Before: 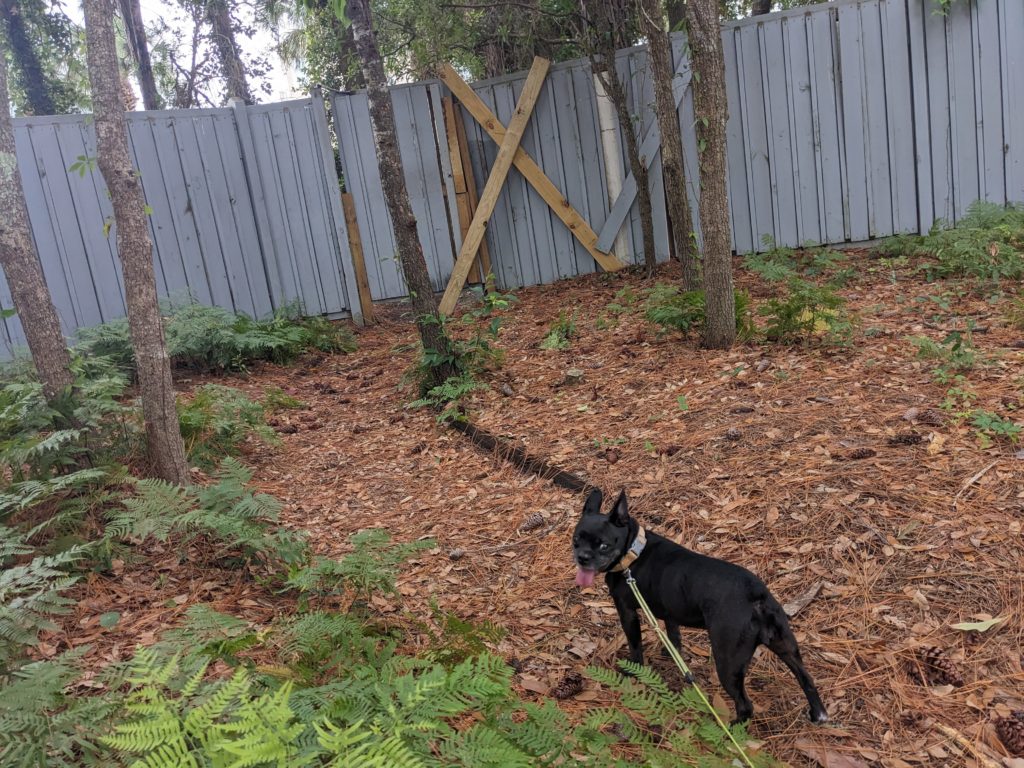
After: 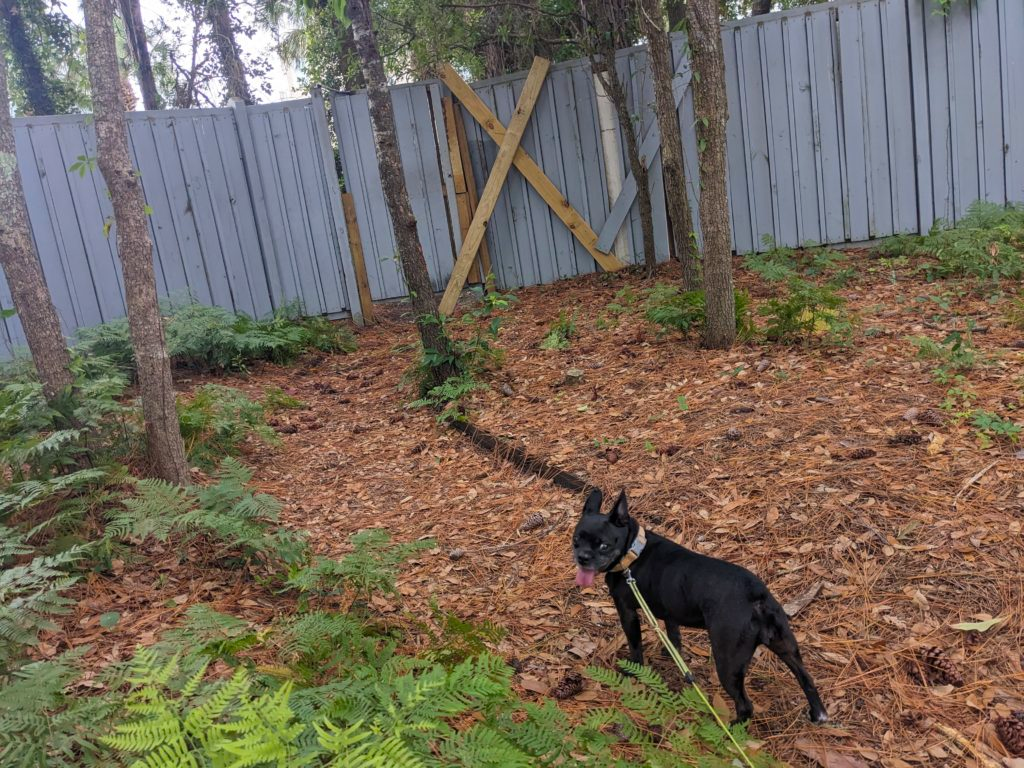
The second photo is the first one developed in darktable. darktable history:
color balance rgb: shadows lift › chroma 1.048%, shadows lift › hue 241.11°, shadows fall-off 101.261%, perceptual saturation grading › global saturation -0.438%, mask middle-gray fulcrum 22.431%, global vibrance 30.577%
